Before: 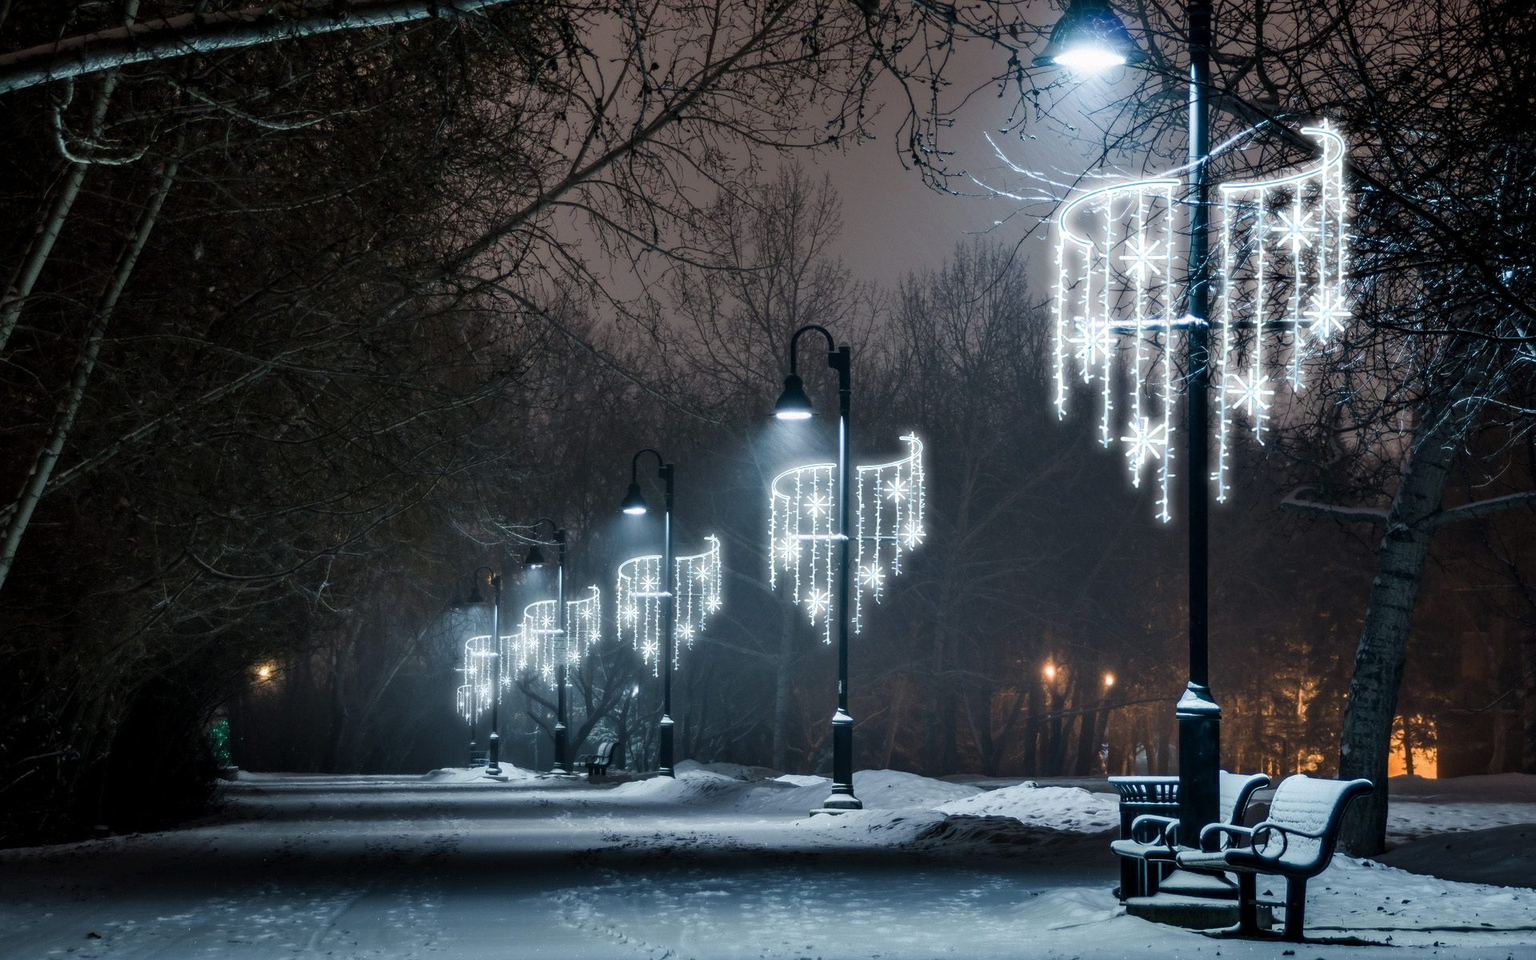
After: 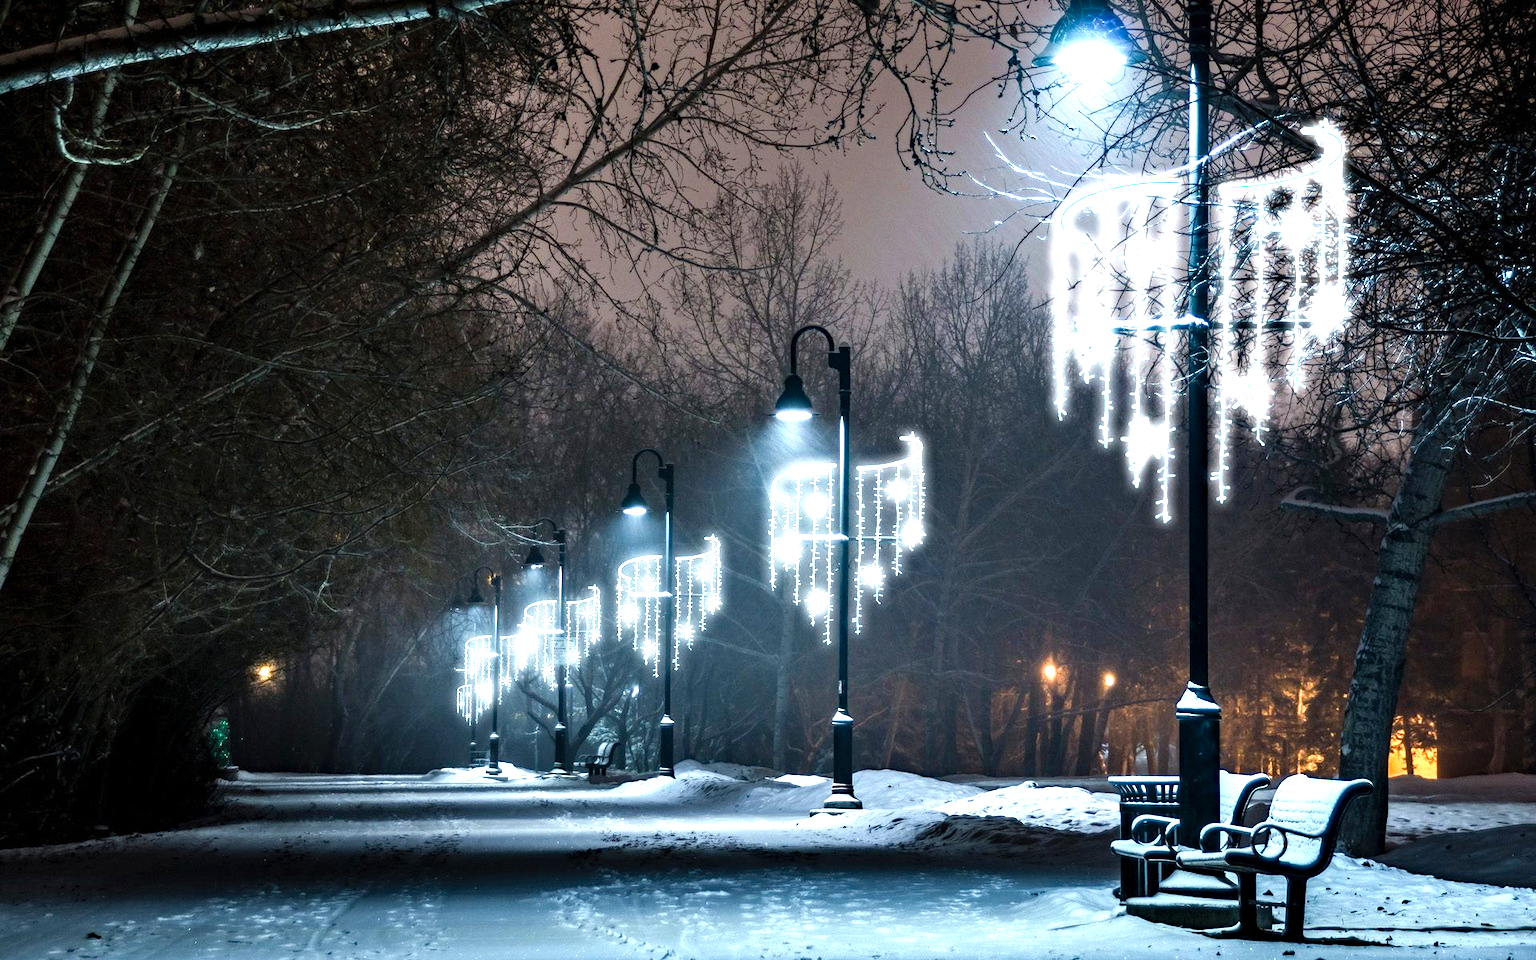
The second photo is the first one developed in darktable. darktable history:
levels: levels [0, 0.352, 0.703]
haze removal: compatibility mode true, adaptive false
